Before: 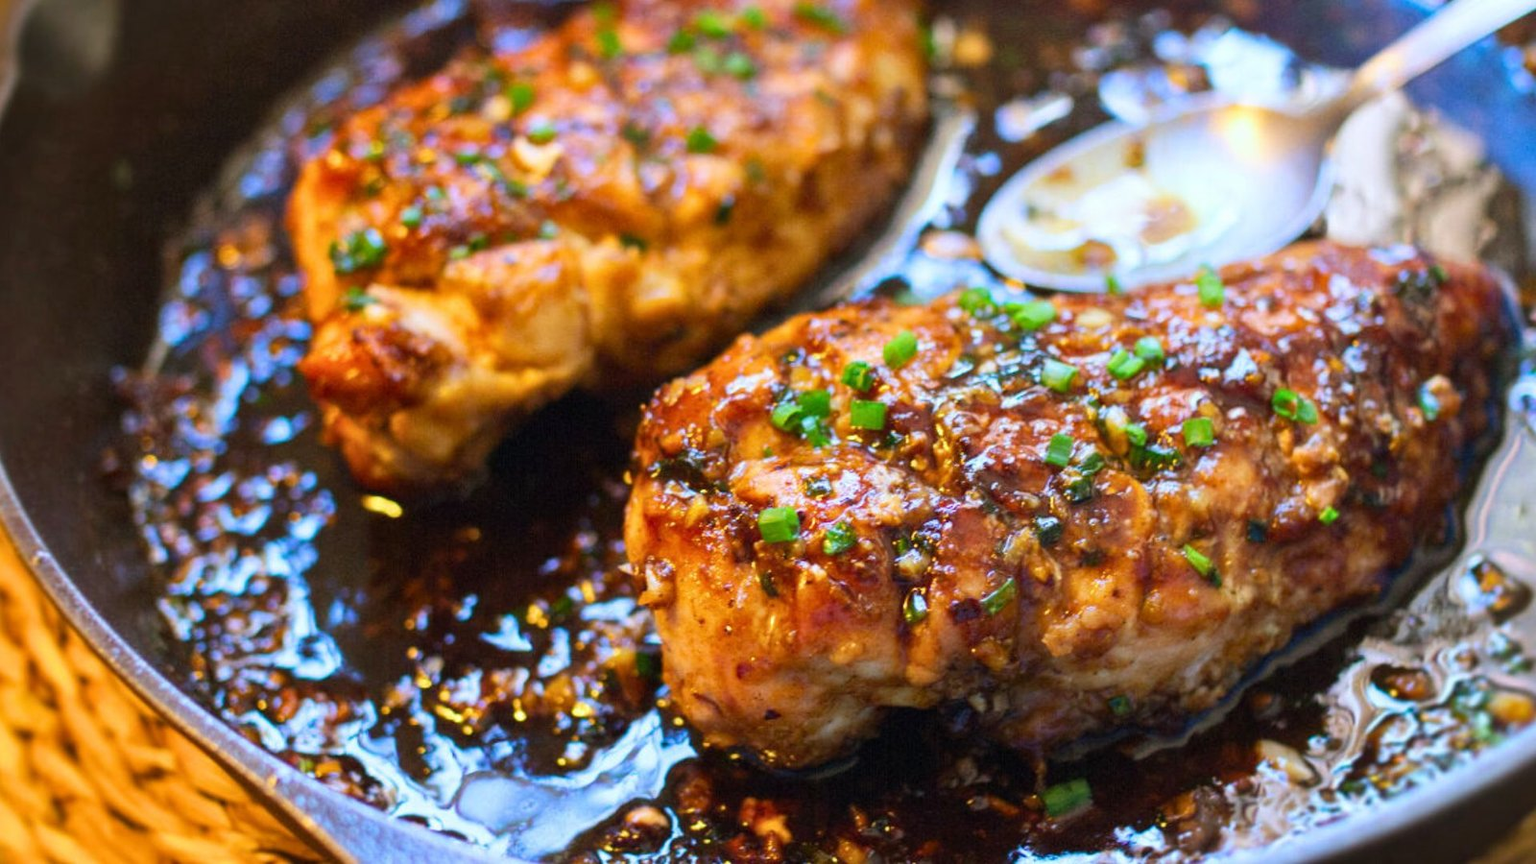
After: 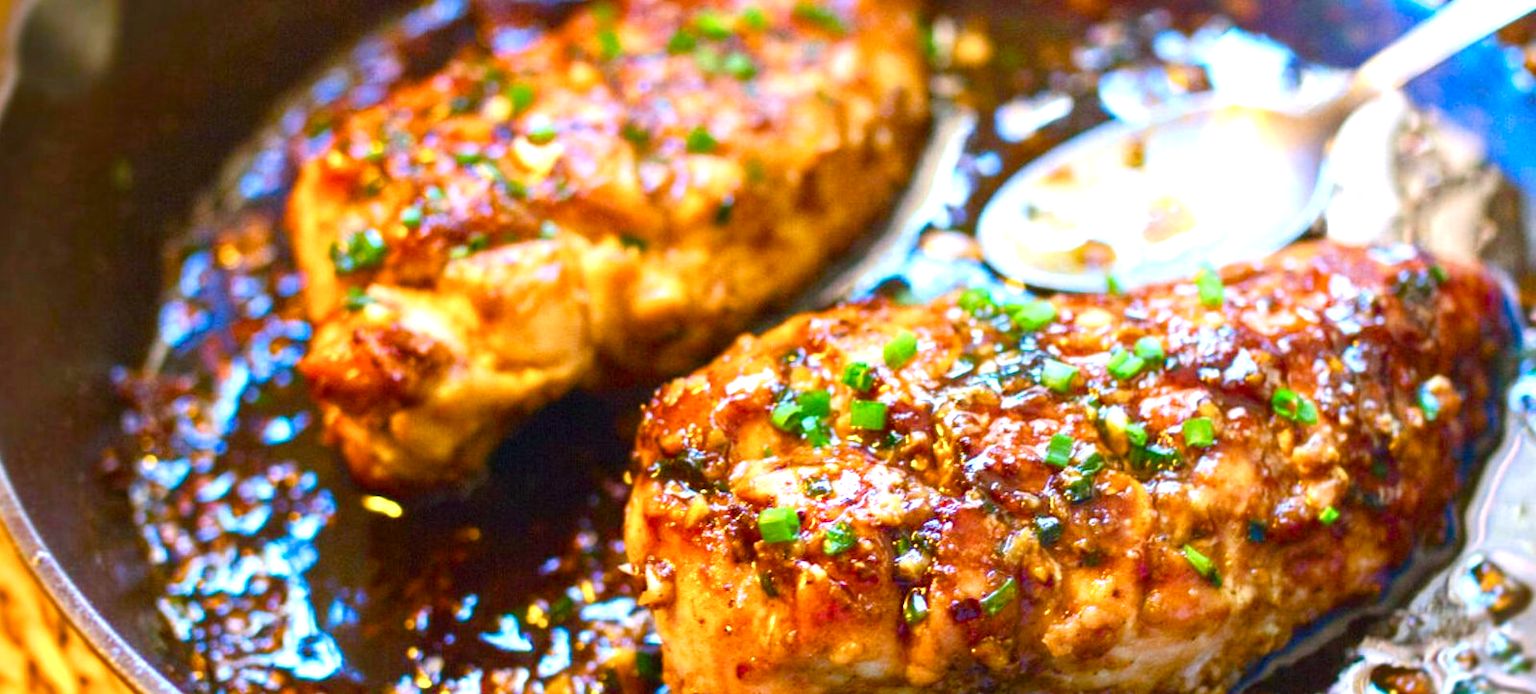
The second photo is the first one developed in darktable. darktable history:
crop: bottom 19.624%
exposure: black level correction 0, exposure 0.702 EV, compensate highlight preservation false
color balance rgb: shadows lift › hue 86.53°, linear chroma grading › global chroma 15.501%, perceptual saturation grading › global saturation 13.72%, perceptual saturation grading › highlights -30.501%, perceptual saturation grading › shadows 51.037%, global vibrance 14.721%
